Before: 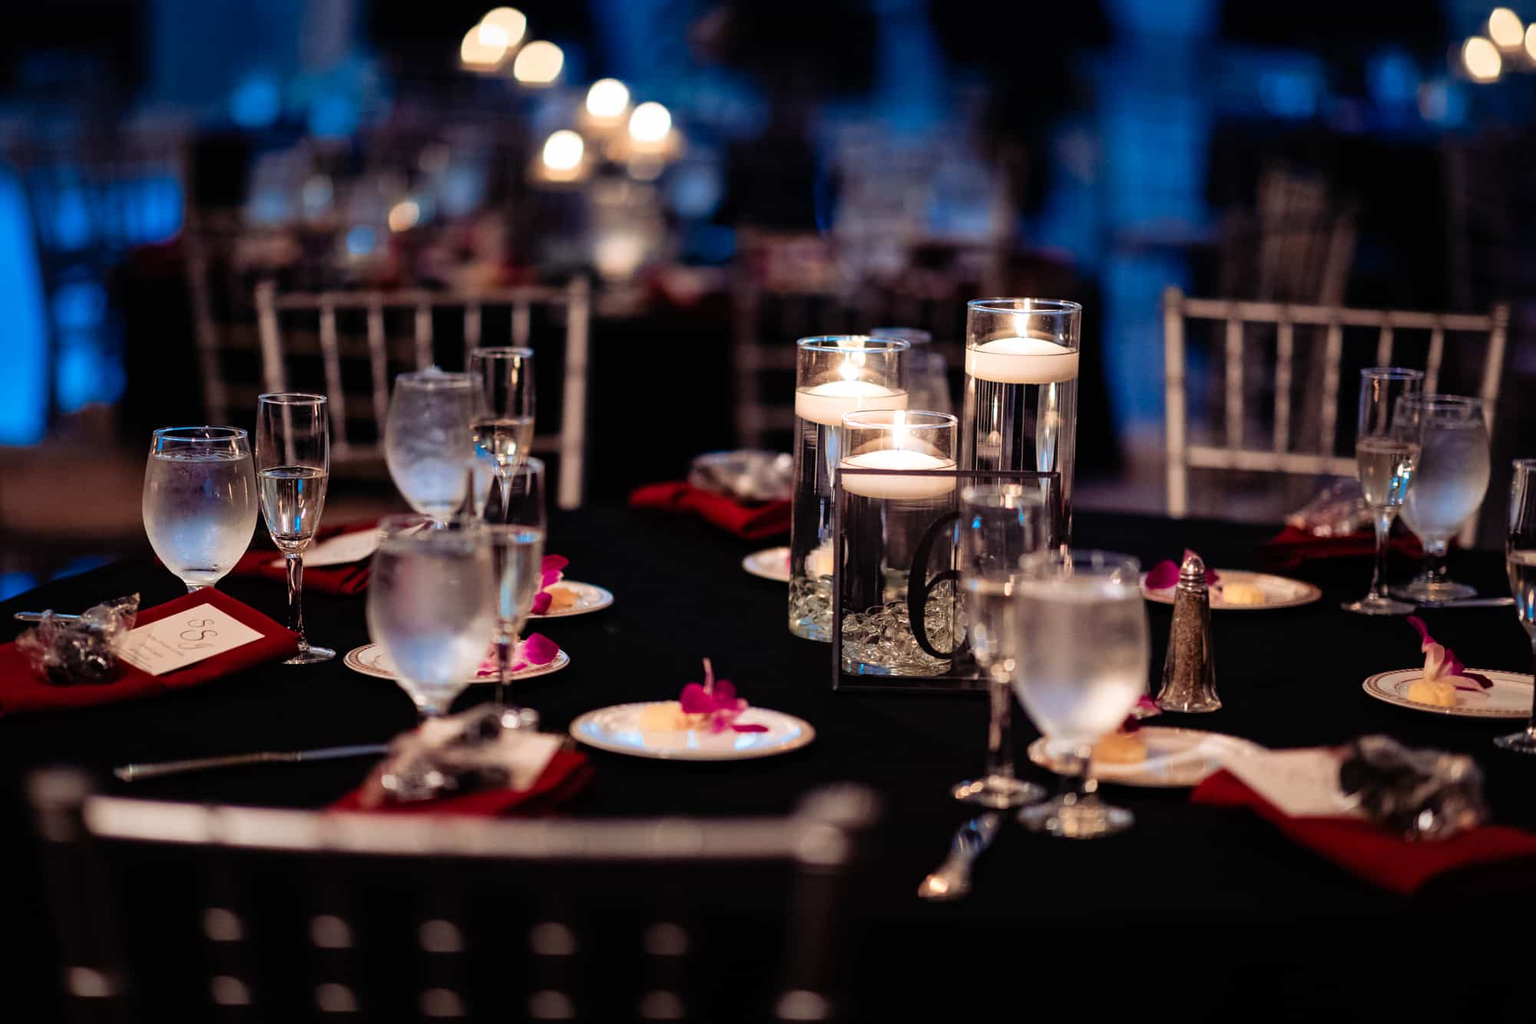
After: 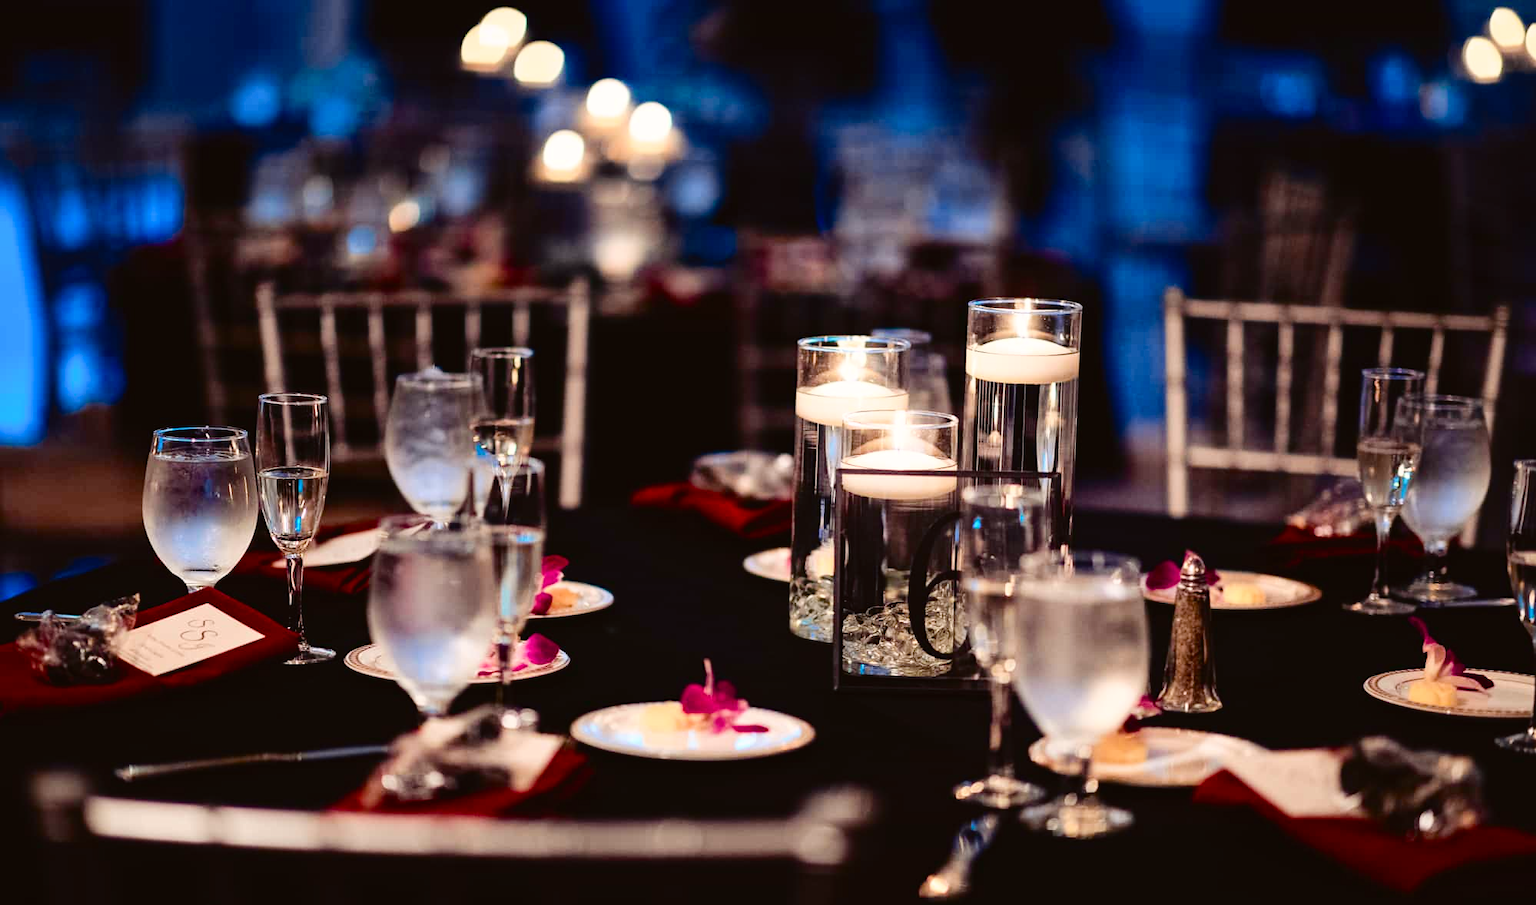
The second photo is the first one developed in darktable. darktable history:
color balance rgb: perceptual saturation grading › global saturation 20%, perceptual saturation grading › highlights -25%, perceptual saturation grading › shadows 25%
tone curve: curves: ch0 [(0, 0.023) (0.1, 0.084) (0.184, 0.168) (0.45, 0.54) (0.57, 0.683) (0.722, 0.825) (0.877, 0.948) (1, 1)]; ch1 [(0, 0) (0.414, 0.395) (0.453, 0.437) (0.502, 0.509) (0.521, 0.519) (0.573, 0.568) (0.618, 0.61) (0.654, 0.642) (1, 1)]; ch2 [(0, 0) (0.421, 0.43) (0.45, 0.463) (0.492, 0.504) (0.511, 0.519) (0.557, 0.557) (0.602, 0.605) (1, 1)], color space Lab, independent channels, preserve colors none
crop and rotate: top 0%, bottom 11.49%
